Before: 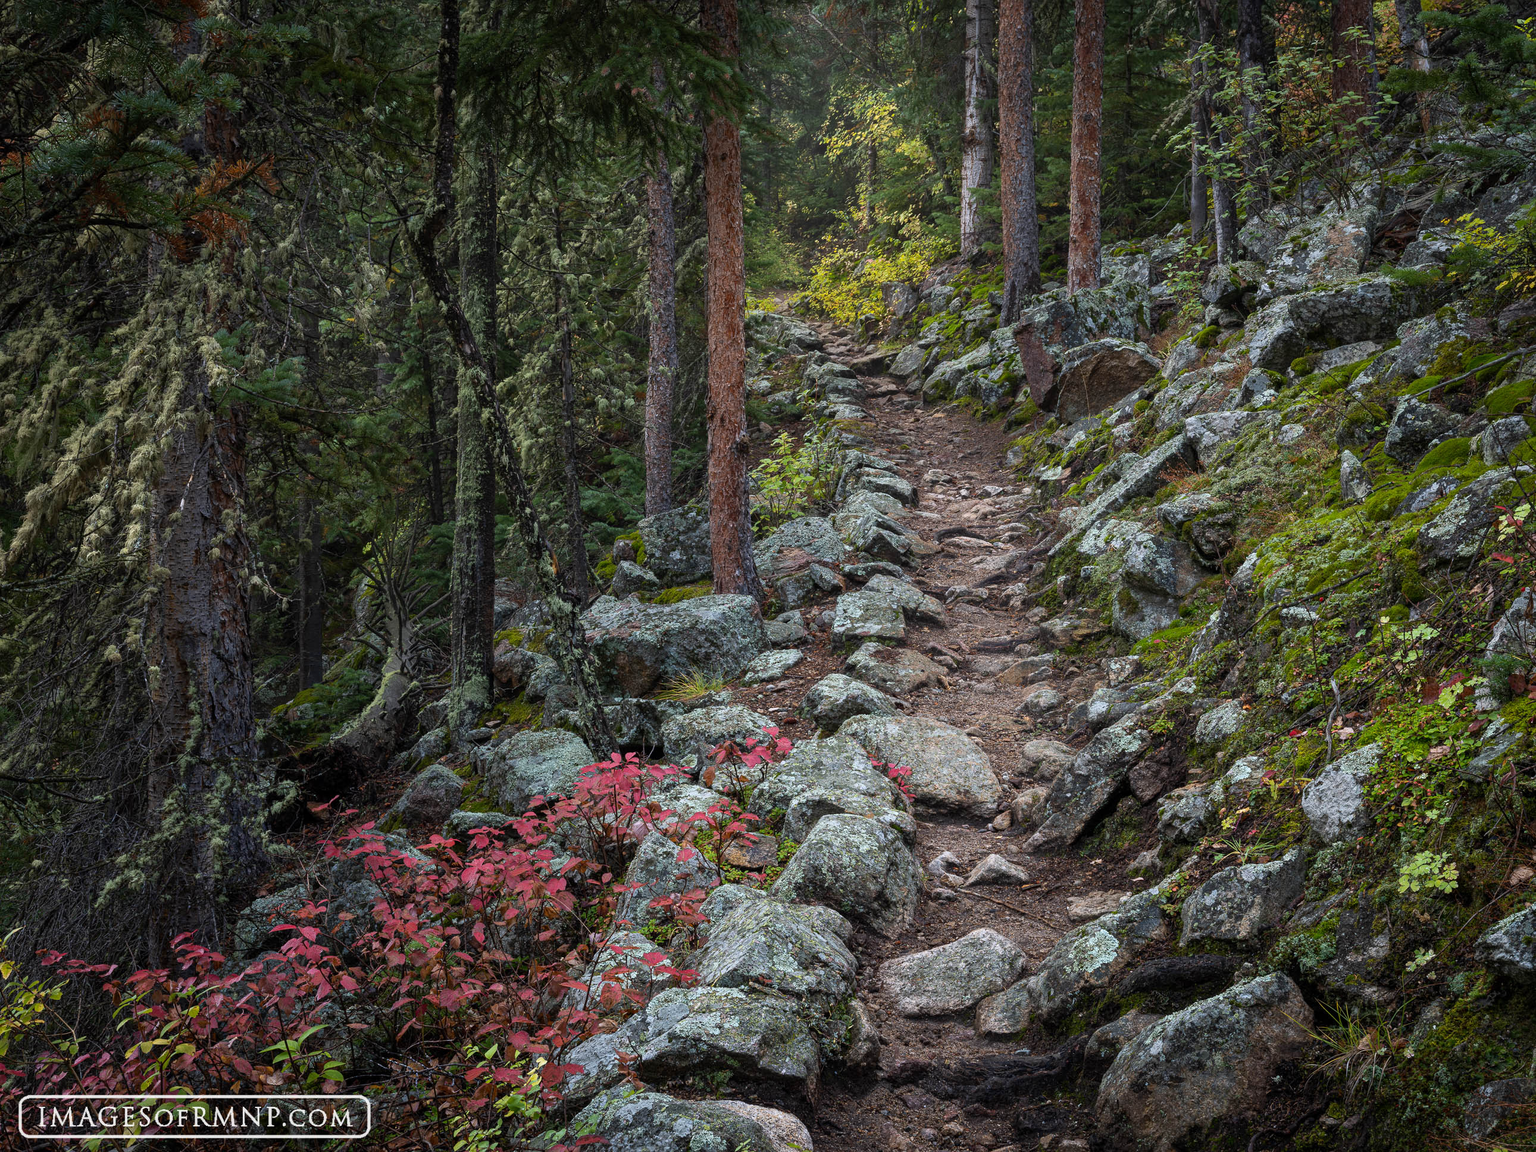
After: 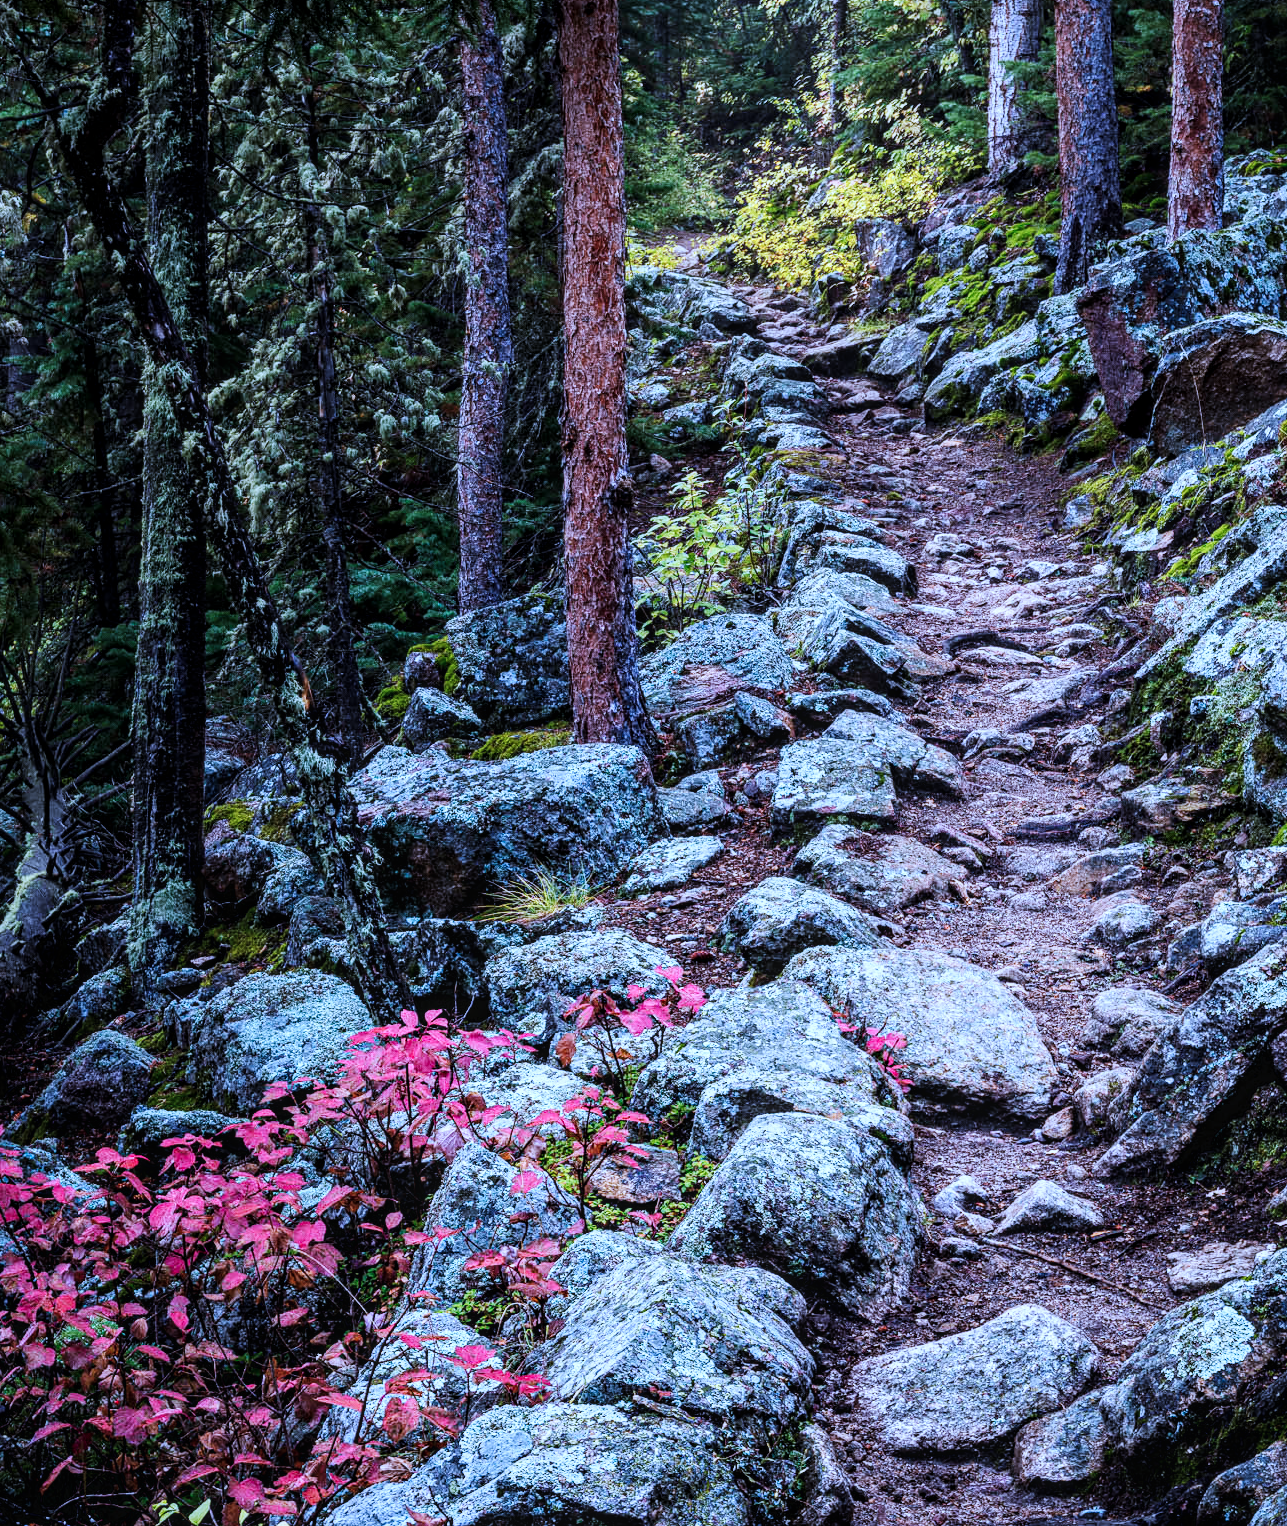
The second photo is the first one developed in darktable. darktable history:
tone equalizer: -8 EV -0.762 EV, -7 EV -0.689 EV, -6 EV -0.619 EV, -5 EV -0.365 EV, -3 EV 0.385 EV, -2 EV 0.6 EV, -1 EV 0.681 EV, +0 EV 0.72 EV
crop and rotate: angle 0.019°, left 24.243%, top 13.177%, right 25.842%, bottom 7.958%
color calibration: output R [1.003, 0.027, -0.041, 0], output G [-0.018, 1.043, -0.038, 0], output B [0.071, -0.086, 1.017, 0], illuminant as shot in camera, x 0.379, y 0.396, temperature 4135.6 K
exposure: exposure -0.957 EV, compensate highlight preservation false
base curve: curves: ch0 [(0, 0.003) (0.001, 0.002) (0.006, 0.004) (0.02, 0.022) (0.048, 0.086) (0.094, 0.234) (0.162, 0.431) (0.258, 0.629) (0.385, 0.8) (0.548, 0.918) (0.751, 0.988) (1, 1)], preserve colors none
color correction: highlights a* -2.37, highlights b* -18.41
local contrast: on, module defaults
